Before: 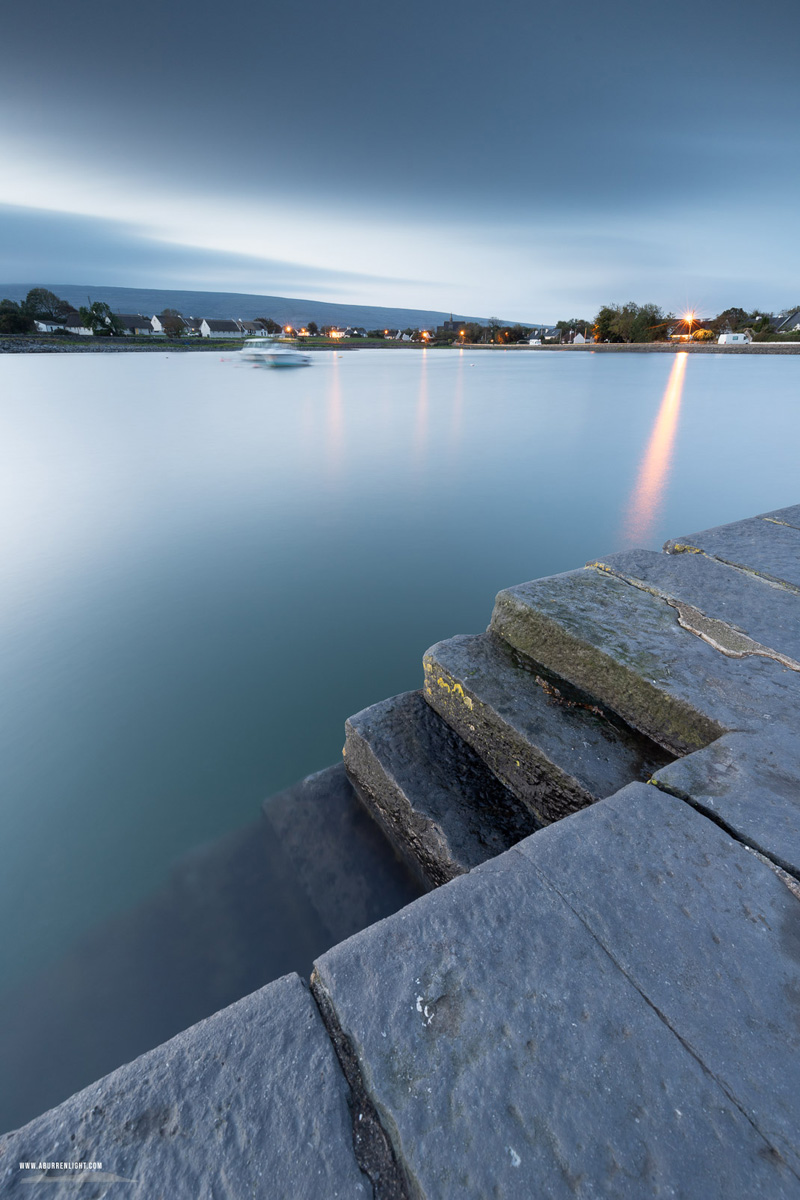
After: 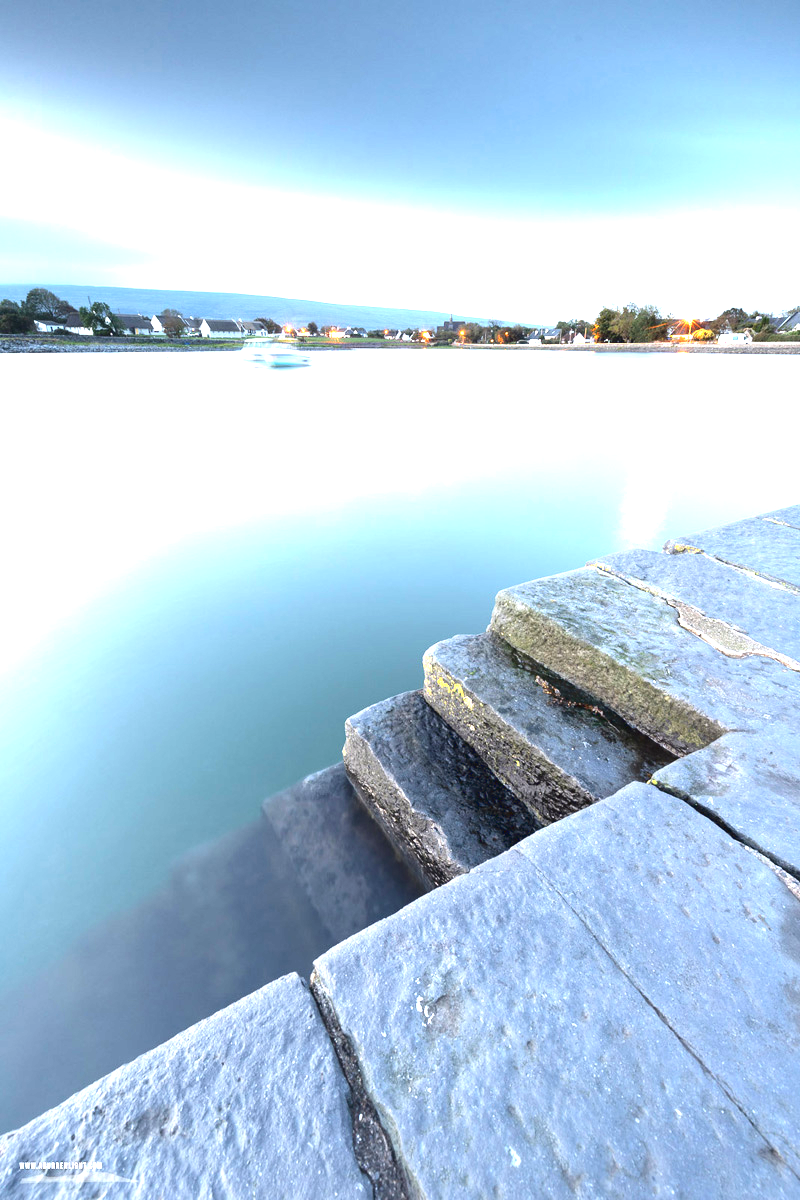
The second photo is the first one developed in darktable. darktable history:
tone curve: curves: ch0 [(0, 0.032) (0.181, 0.156) (0.751, 0.762) (1, 1)], color space Lab, linked channels, preserve colors none
exposure: black level correction 0, exposure 1.975 EV, compensate exposure bias true, compensate highlight preservation false
